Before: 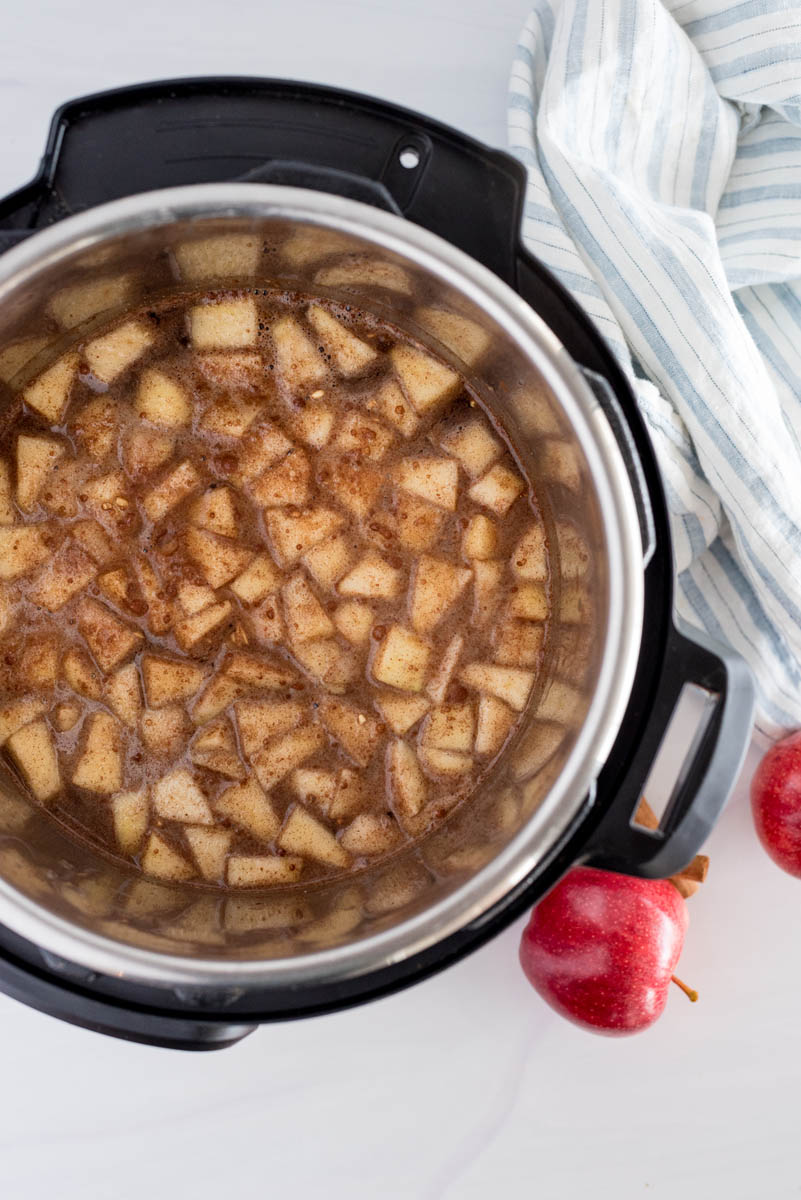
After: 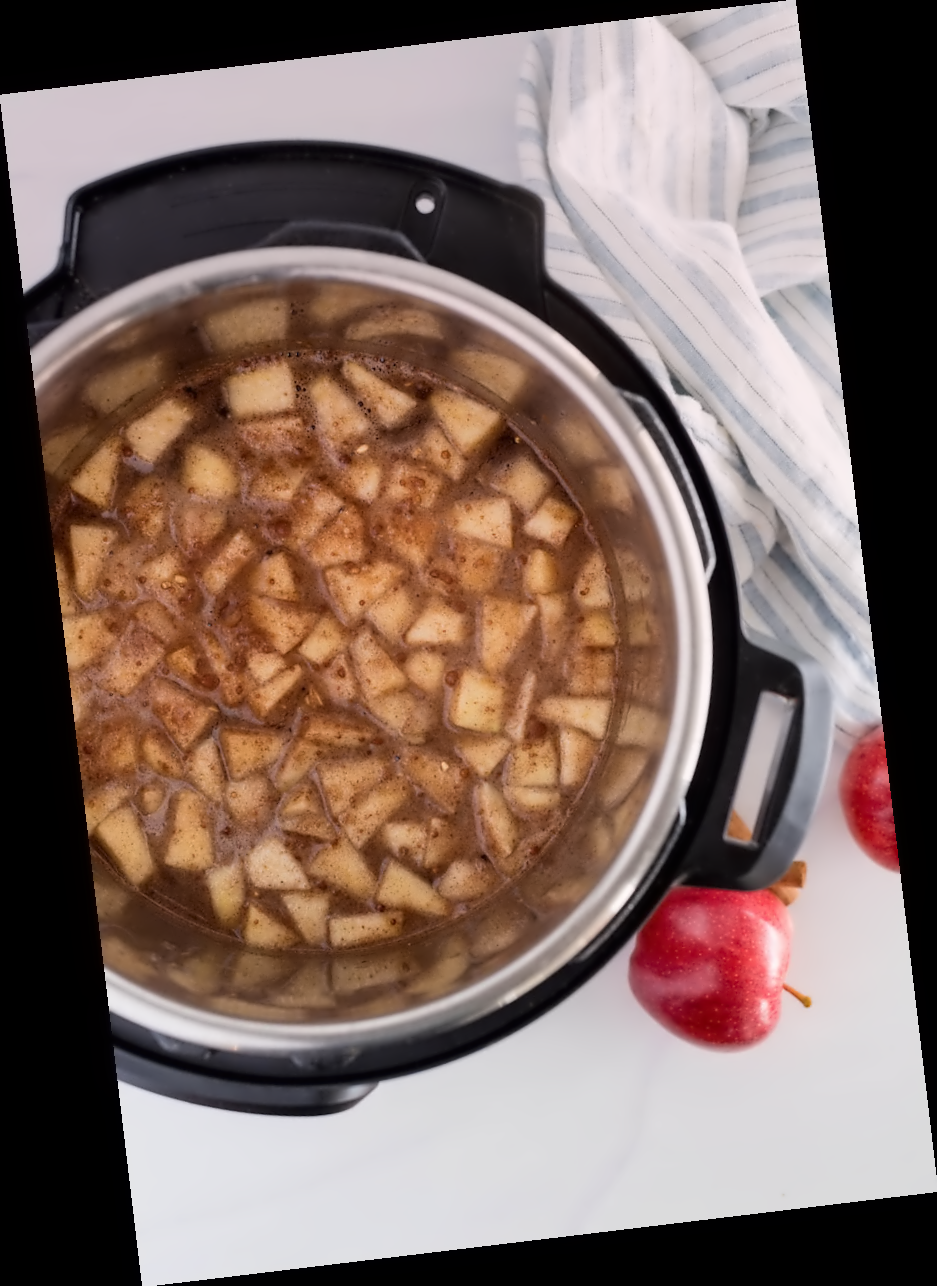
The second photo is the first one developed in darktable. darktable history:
contrast equalizer: octaves 7, y [[0.5 ×6], [0.5 ×6], [0.5 ×6], [0, 0.033, 0.067, 0.1, 0.133, 0.167], [0, 0.05, 0.1, 0.15, 0.2, 0.25]]
graduated density: density 0.38 EV, hardness 21%, rotation -6.11°, saturation 32%
rotate and perspective: rotation -6.83°, automatic cropping off
